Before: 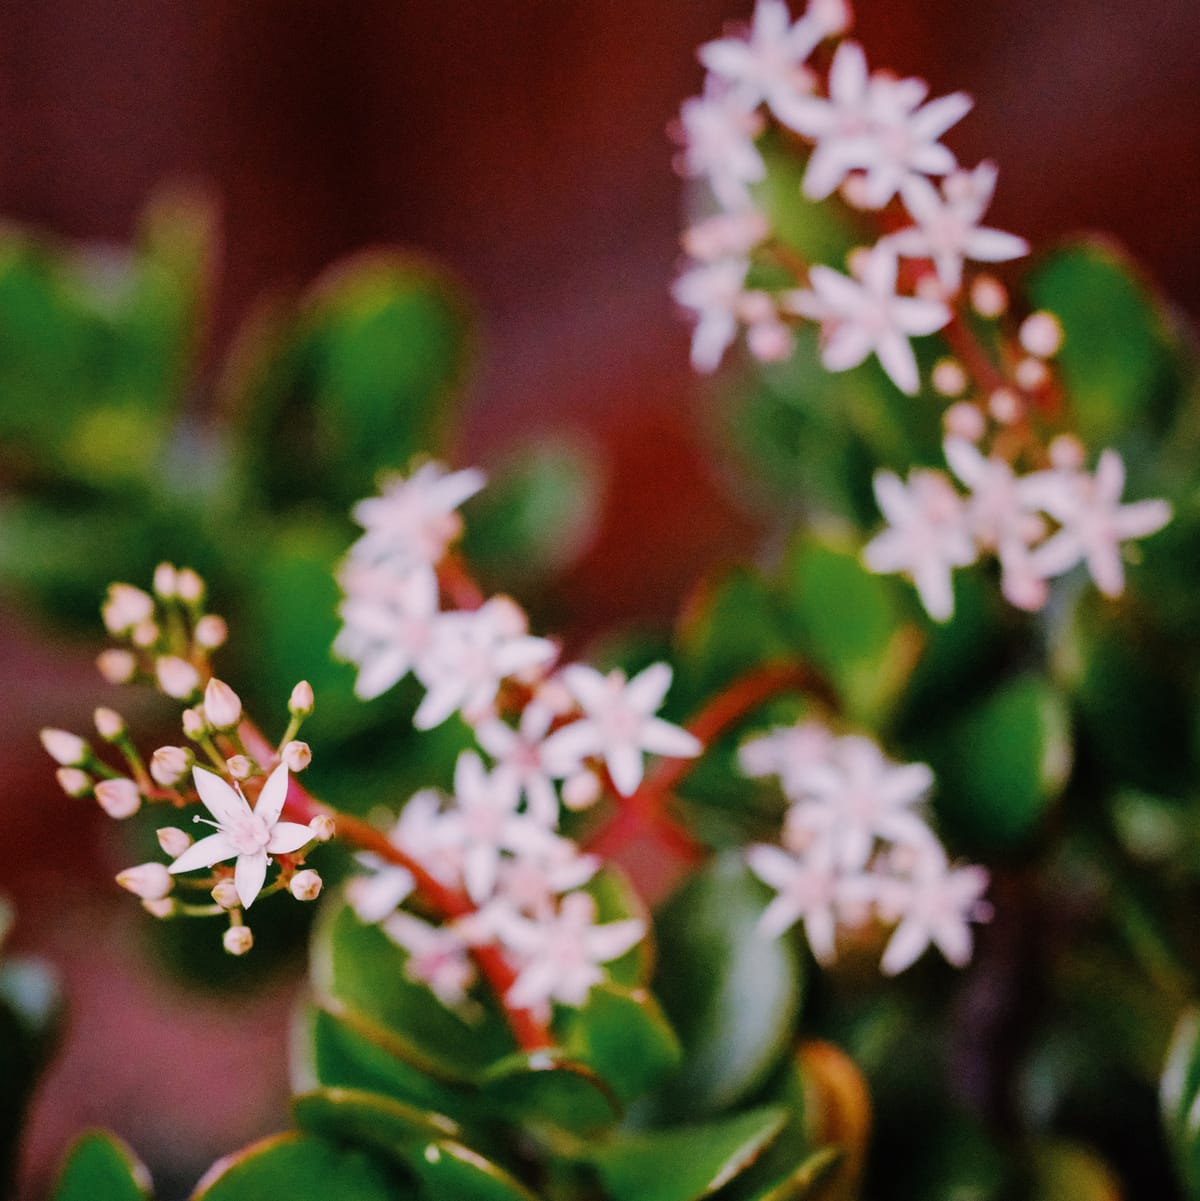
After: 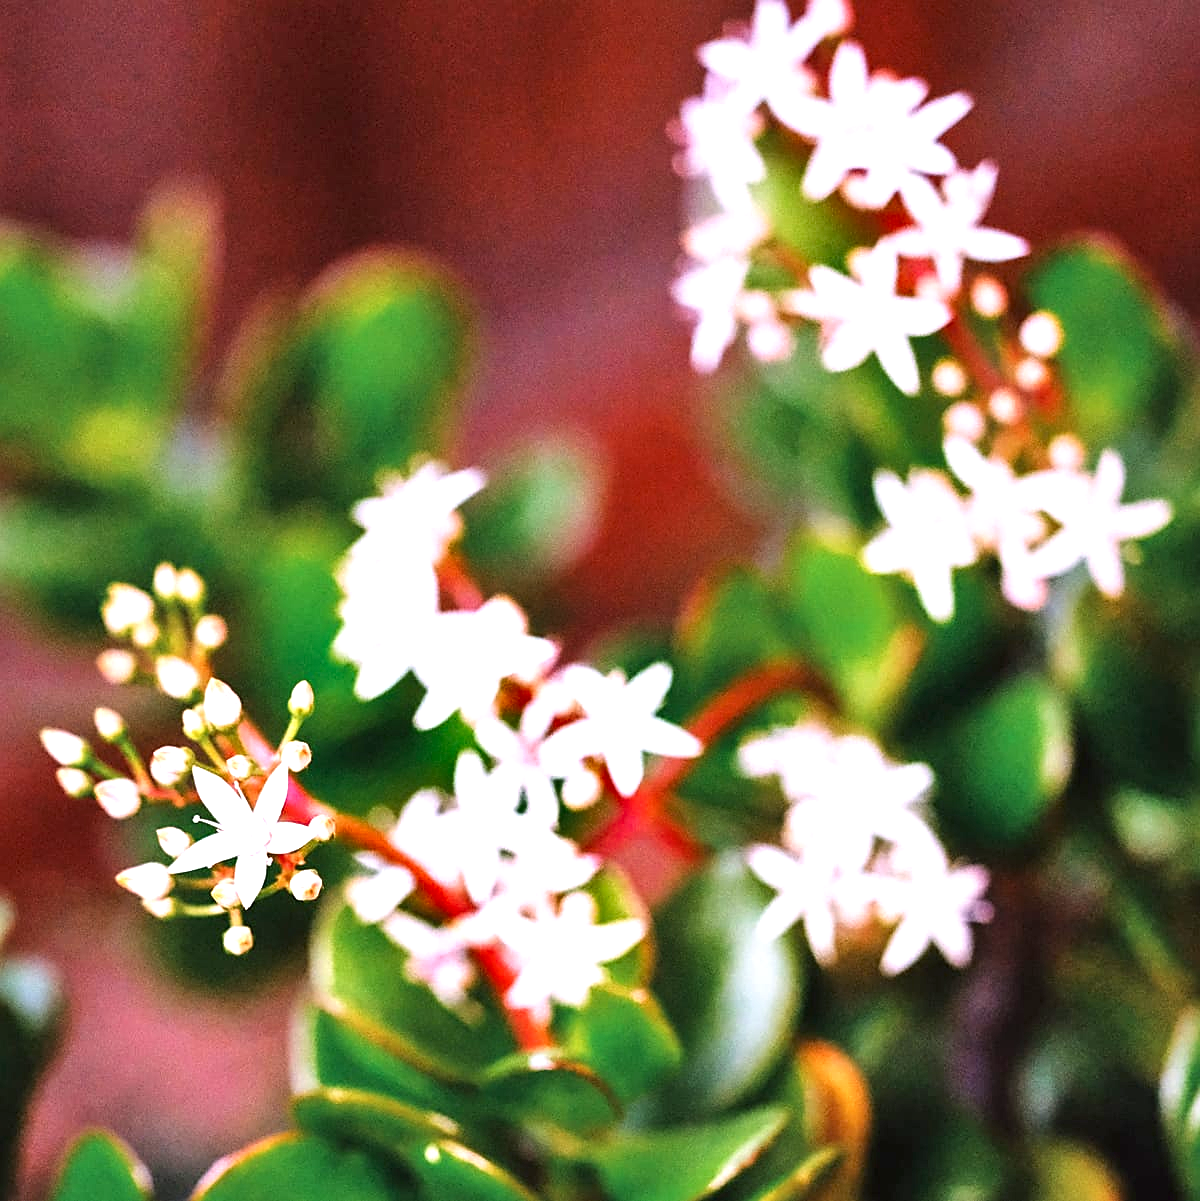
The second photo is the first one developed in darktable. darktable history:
sharpen: on, module defaults
exposure: black level correction 0, exposure 1.379 EV, compensate exposure bias true, compensate highlight preservation false
shadows and highlights: soften with gaussian
